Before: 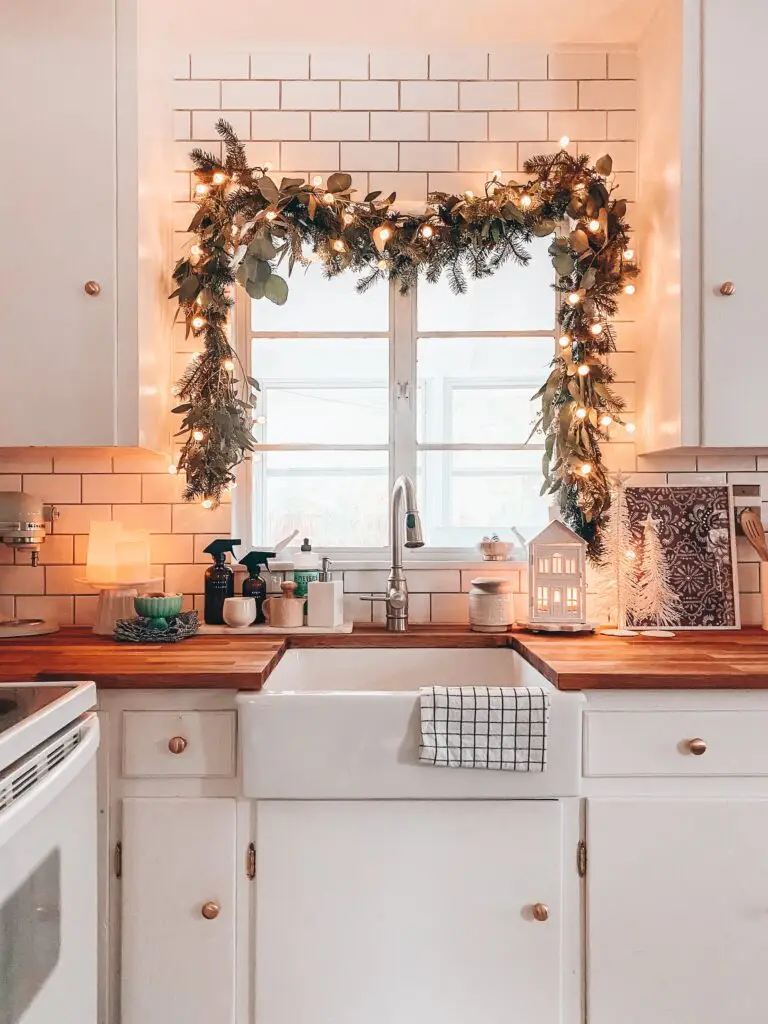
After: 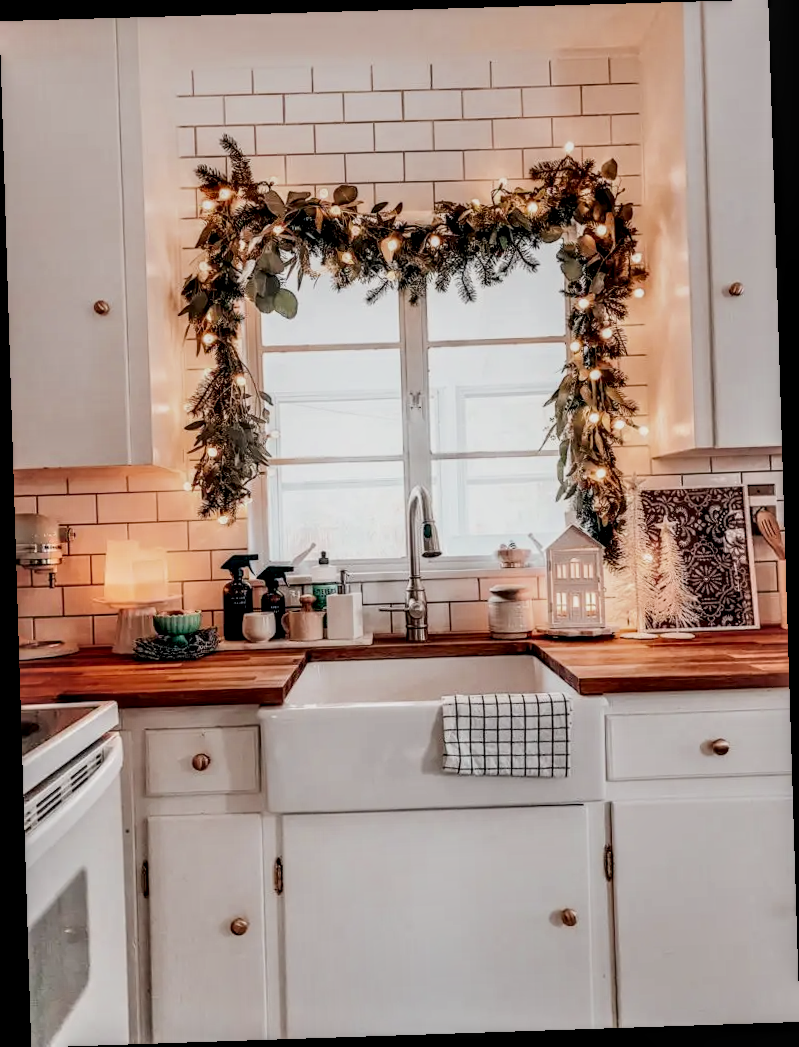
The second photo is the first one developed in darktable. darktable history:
local contrast: highlights 19%, detail 186%
tone equalizer: on, module defaults
filmic rgb: black relative exposure -7.65 EV, white relative exposure 4.56 EV, hardness 3.61
rotate and perspective: rotation -1.77°, lens shift (horizontal) 0.004, automatic cropping off
